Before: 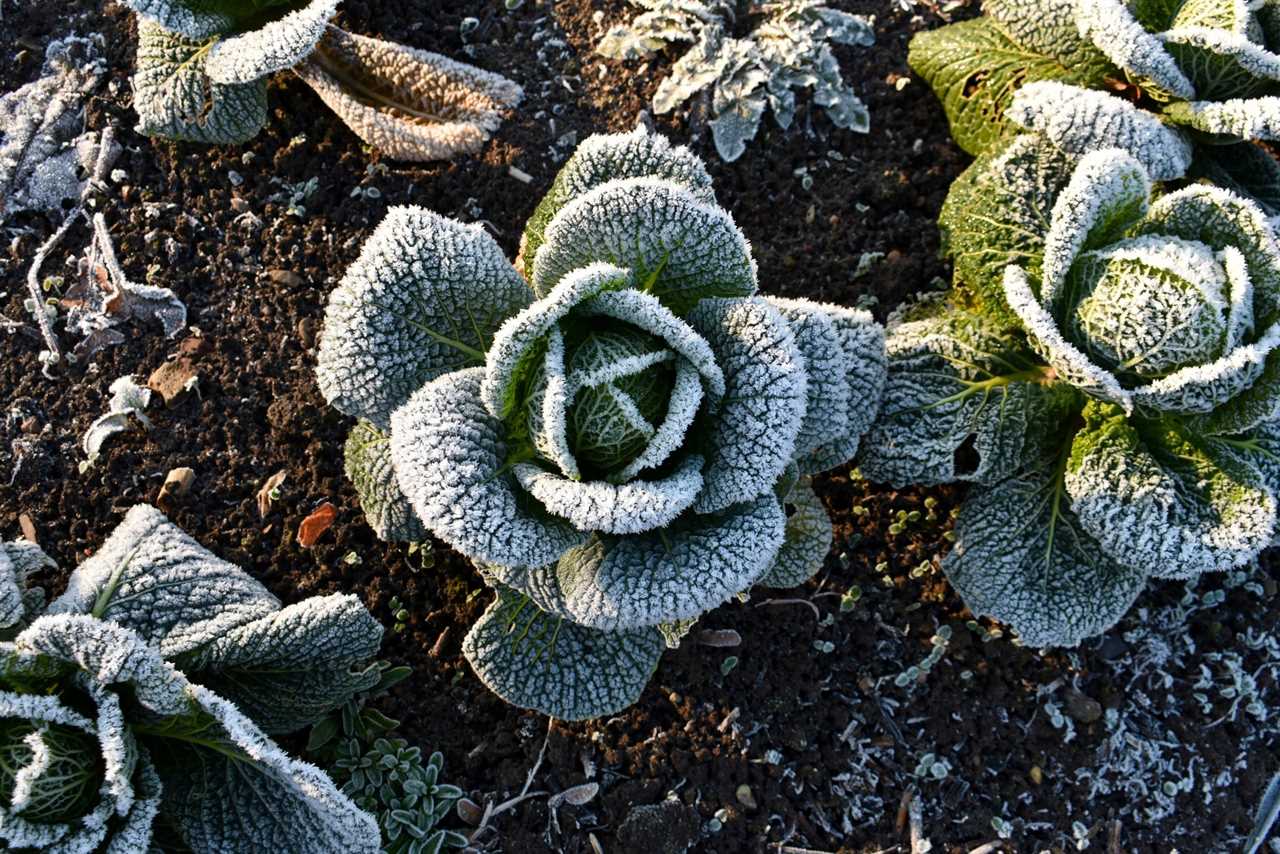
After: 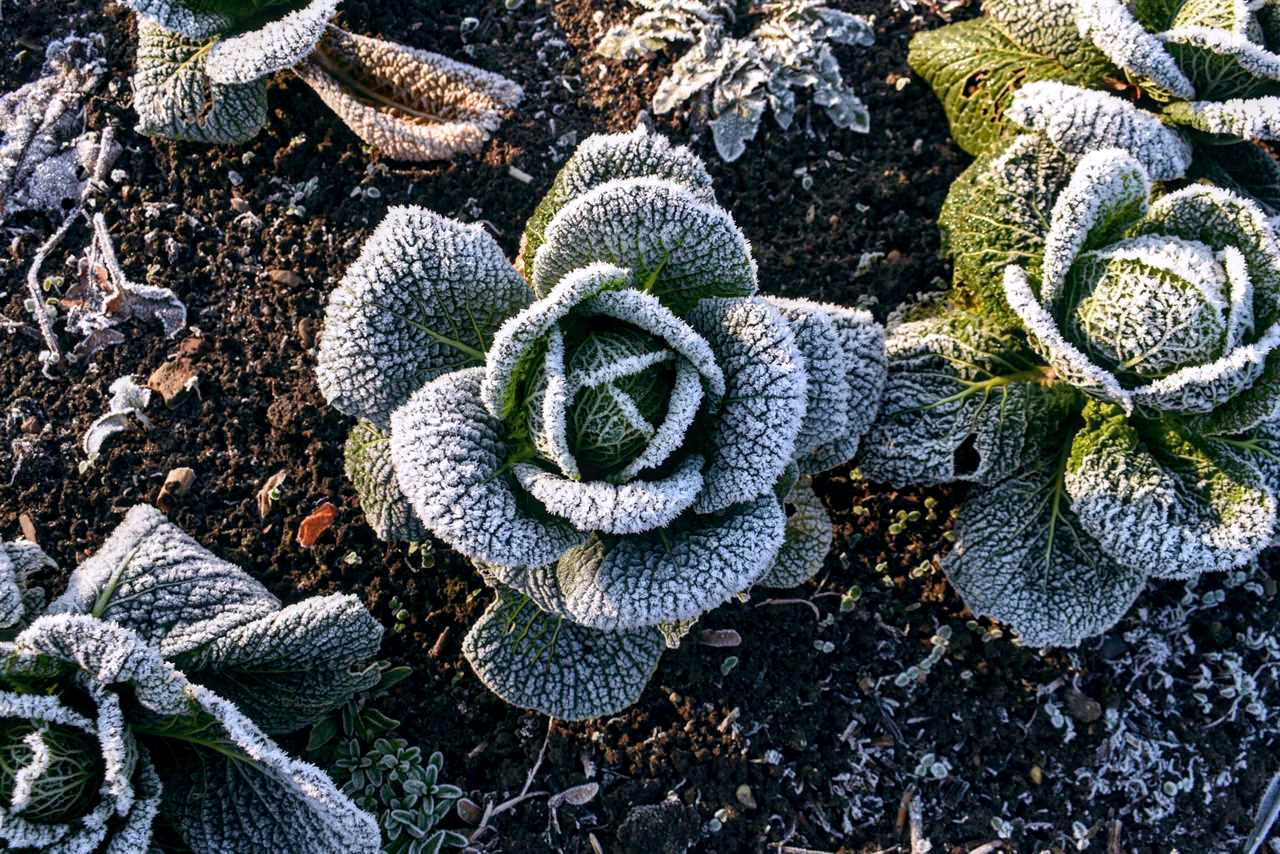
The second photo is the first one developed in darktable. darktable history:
local contrast: detail 130%
color calibration: illuminant as shot in camera, x 0.358, y 0.373, temperature 4628.91 K
color balance: lift [0.998, 0.998, 1.001, 1.002], gamma [0.995, 1.025, 0.992, 0.975], gain [0.995, 1.02, 0.997, 0.98]
